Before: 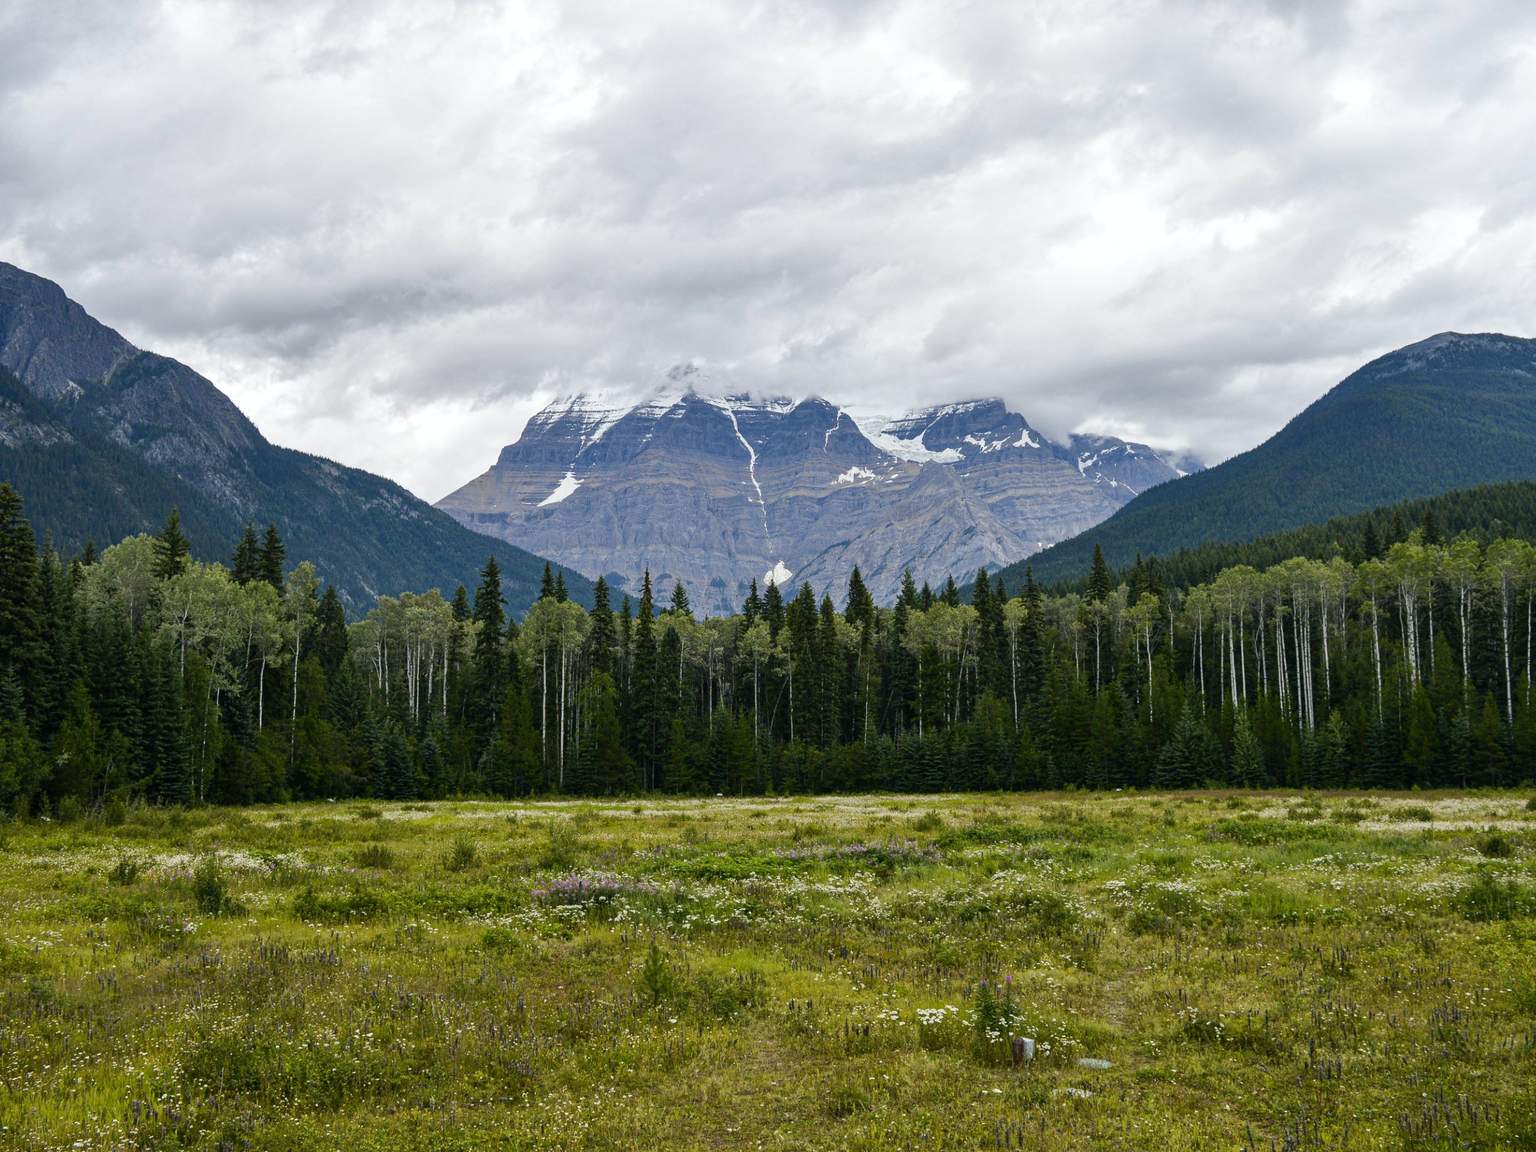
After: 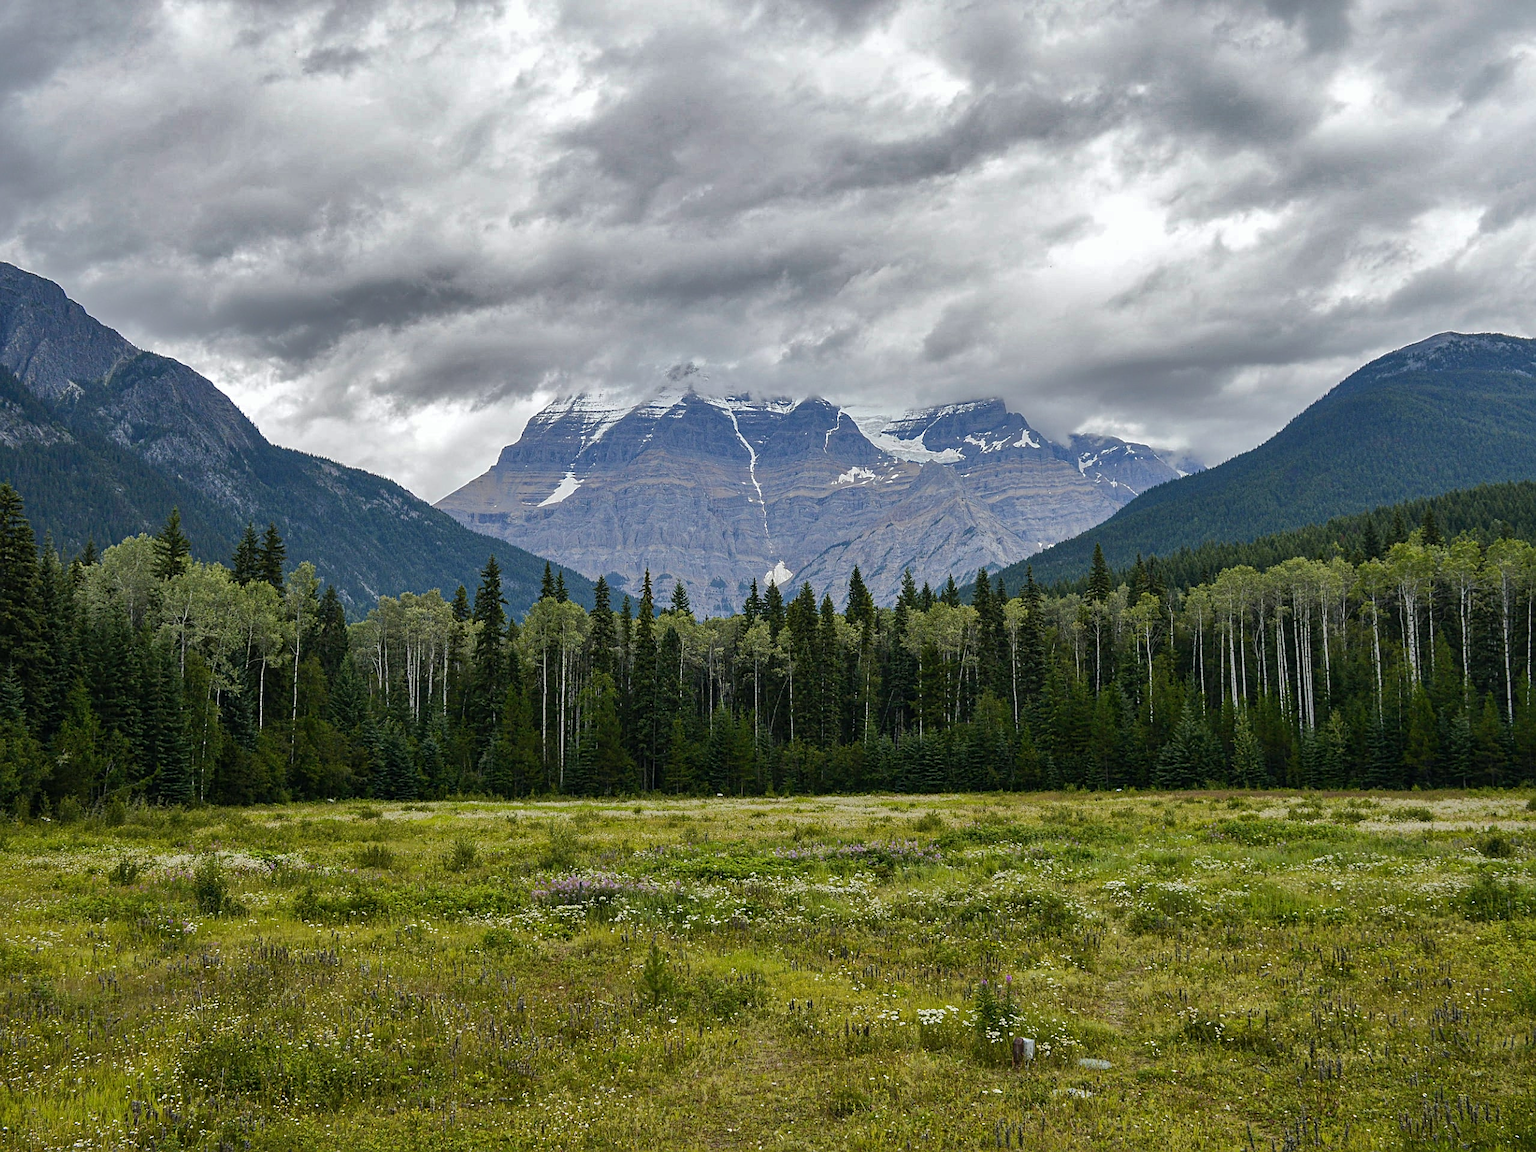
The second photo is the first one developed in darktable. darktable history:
sharpen: on, module defaults
shadows and highlights: shadows 24.79, highlights -69.49
